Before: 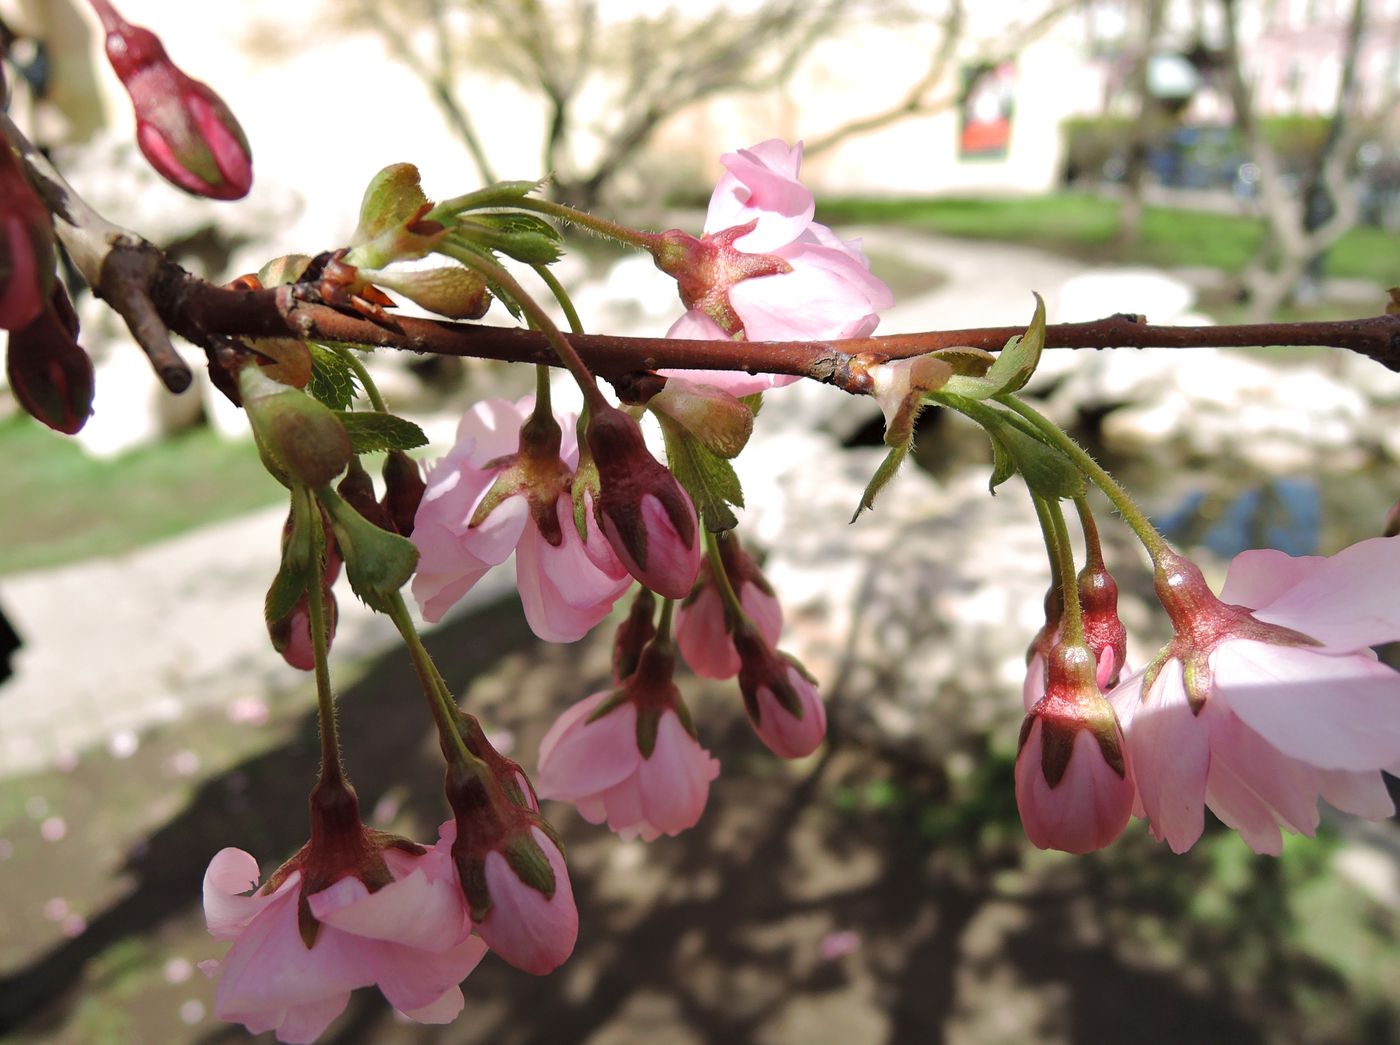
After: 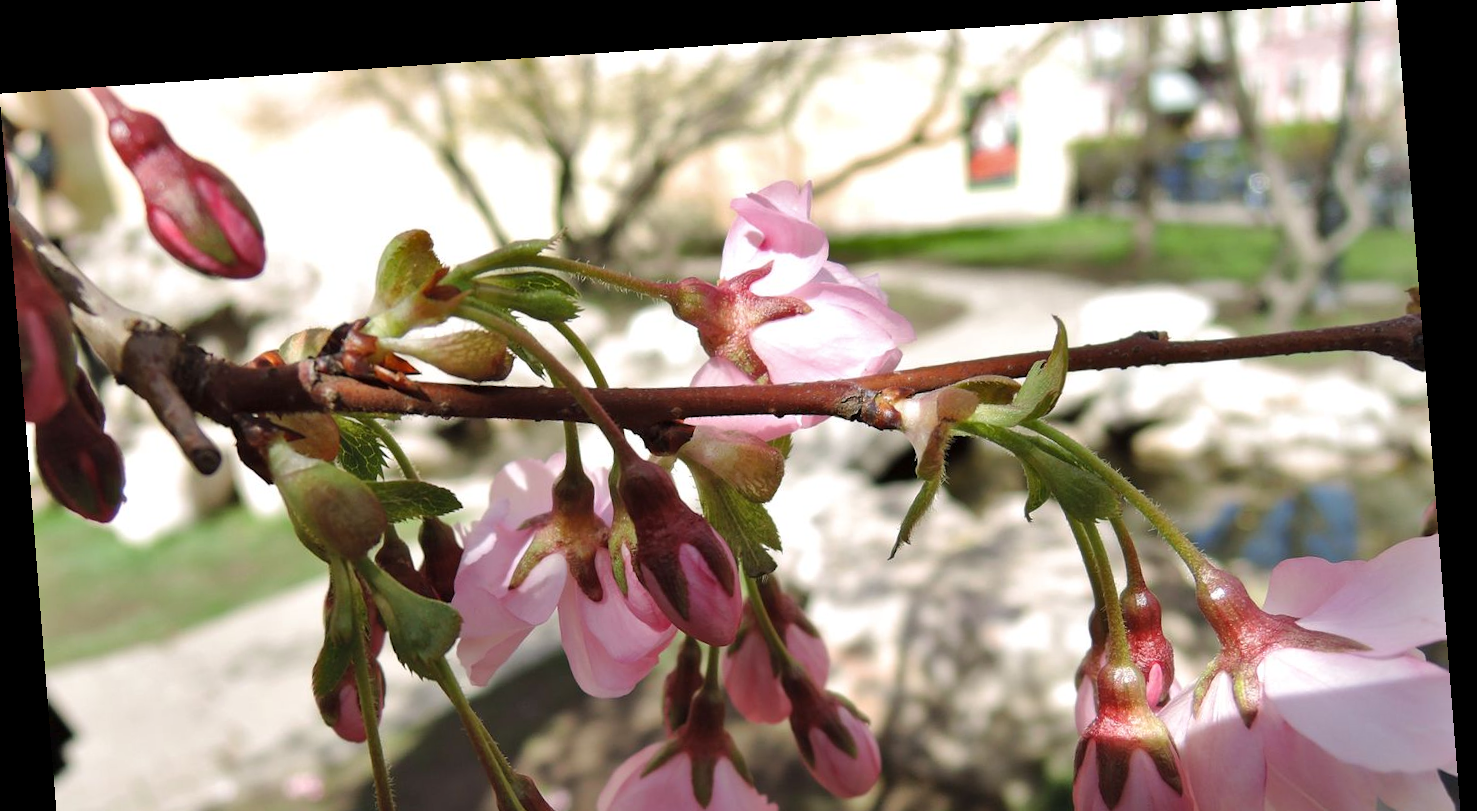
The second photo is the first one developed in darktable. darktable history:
shadows and highlights: soften with gaussian
crop: bottom 28.576%
rotate and perspective: rotation -4.2°, shear 0.006, automatic cropping off
